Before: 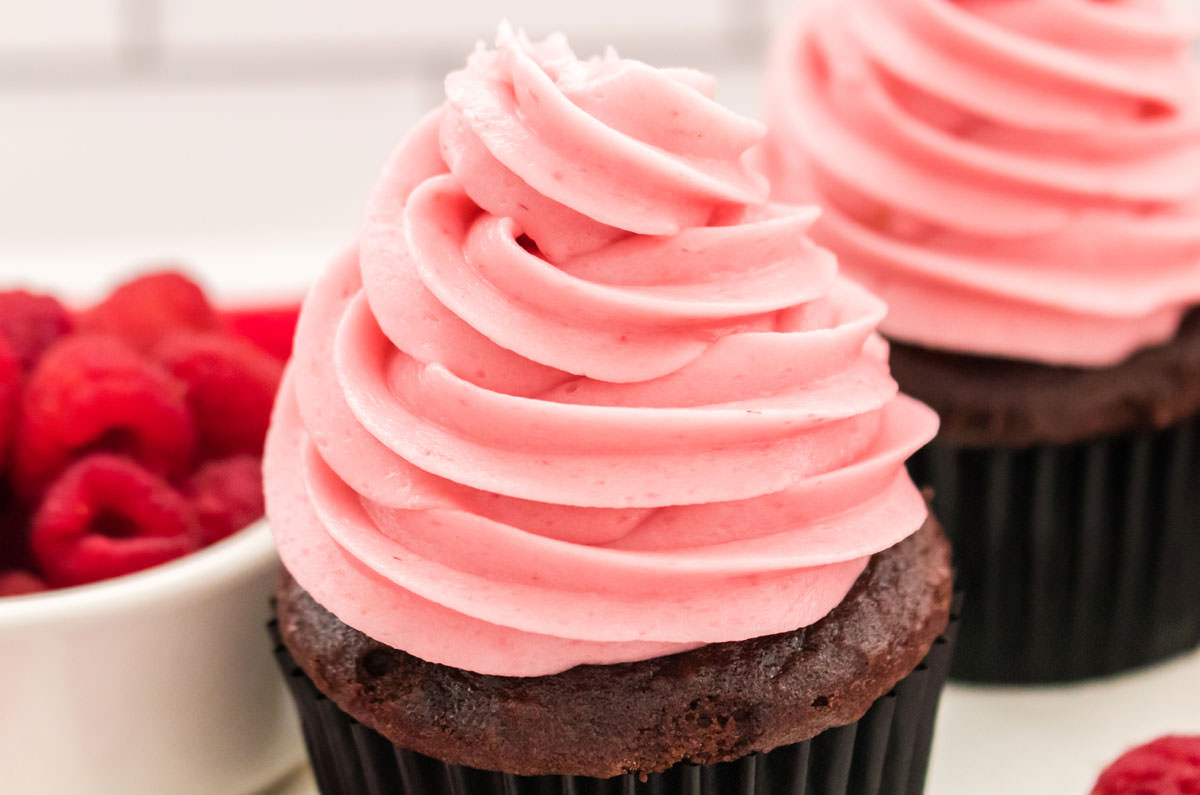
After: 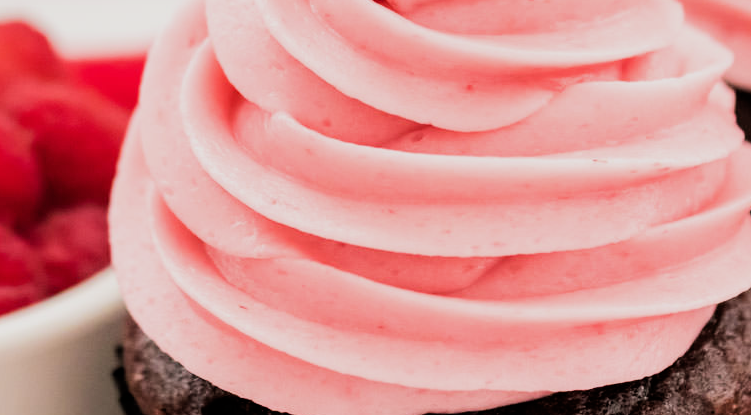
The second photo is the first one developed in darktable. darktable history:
crop: left 12.892%, top 31.689%, right 24.451%, bottom 16.01%
filmic rgb: black relative exposure -5.11 EV, white relative exposure 3.97 EV, hardness 2.88, contrast 1.301, highlights saturation mix -30.97%
tone equalizer: edges refinement/feathering 500, mask exposure compensation -1.57 EV, preserve details no
